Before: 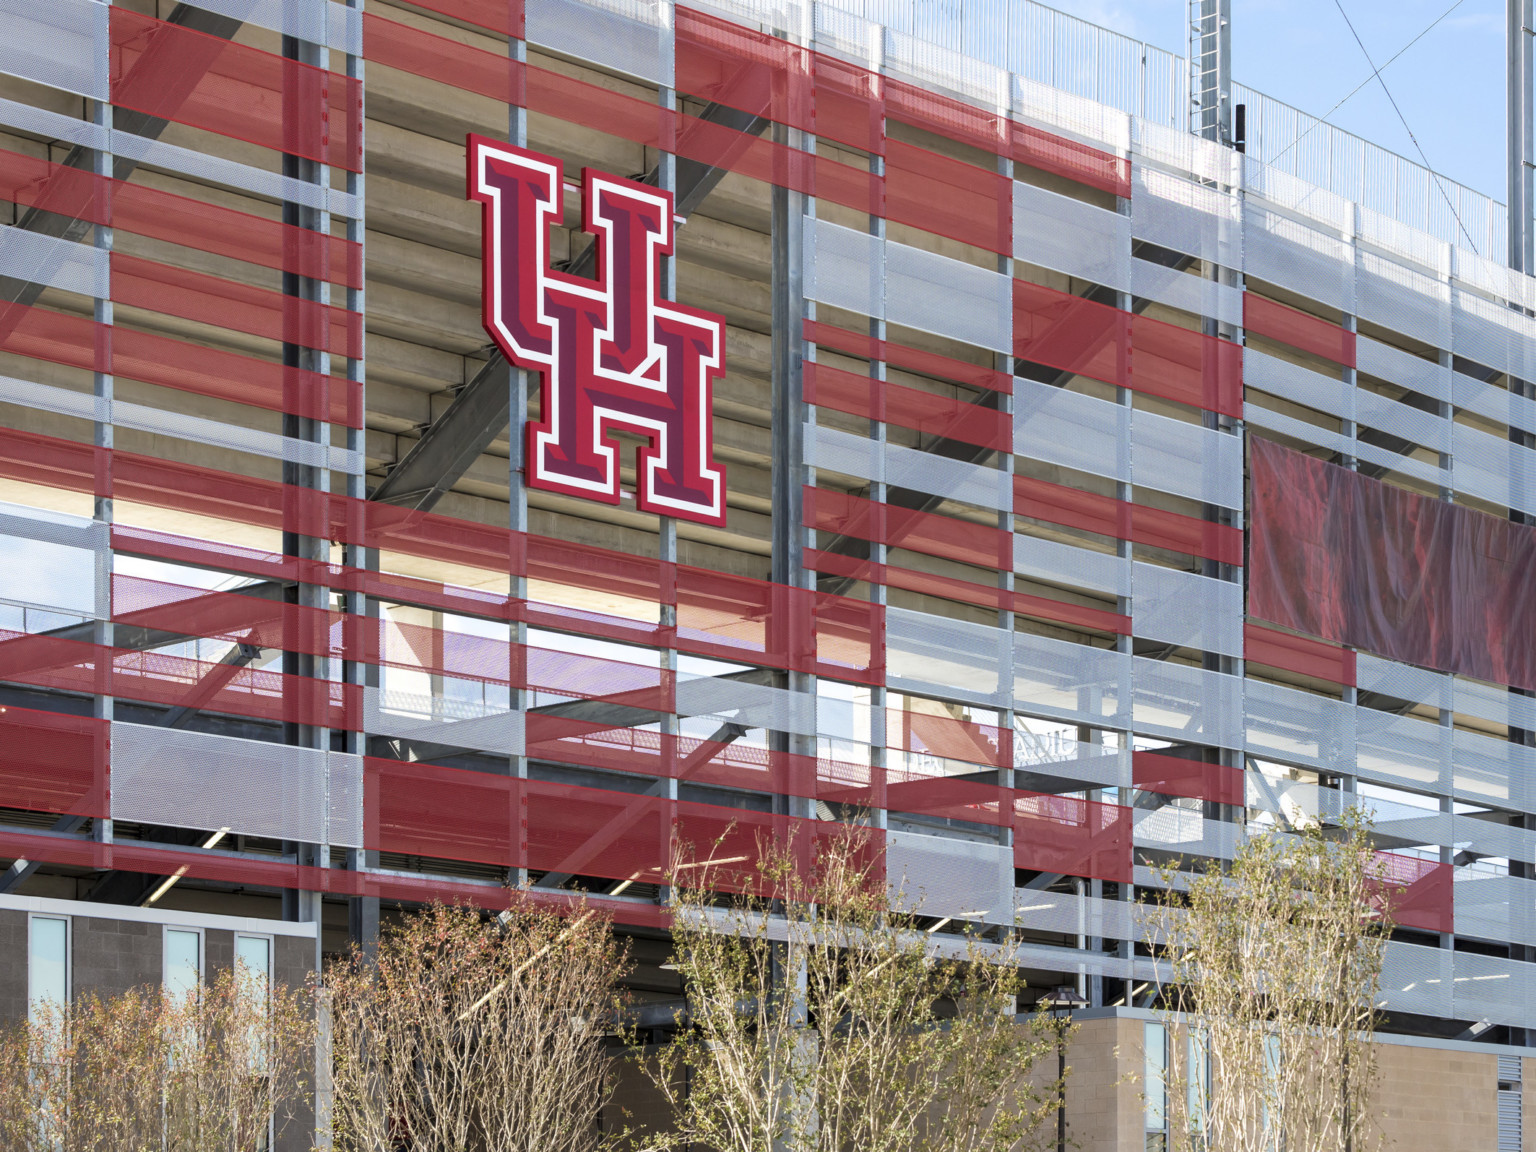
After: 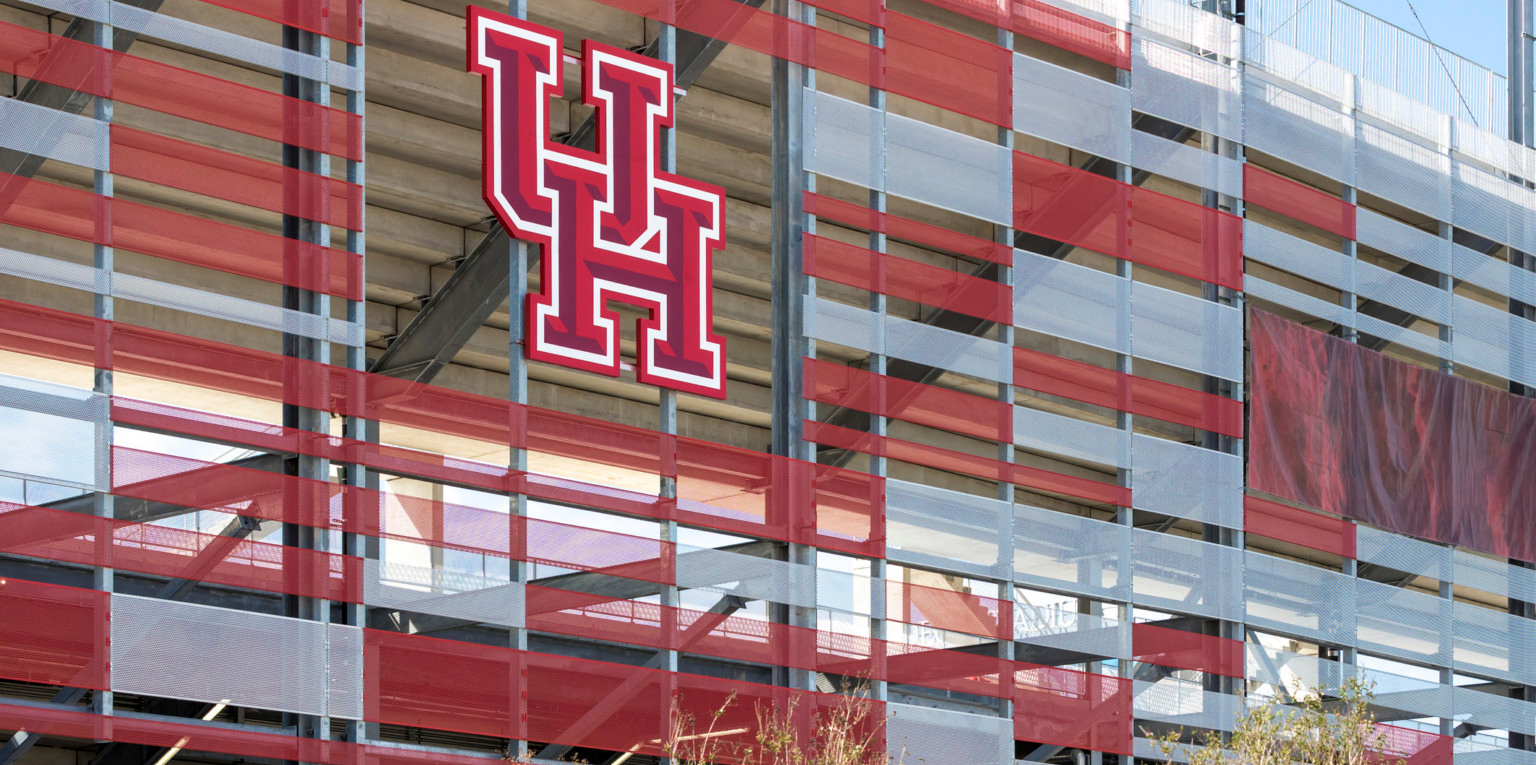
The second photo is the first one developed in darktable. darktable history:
crop: top 11.173%, bottom 22.399%
